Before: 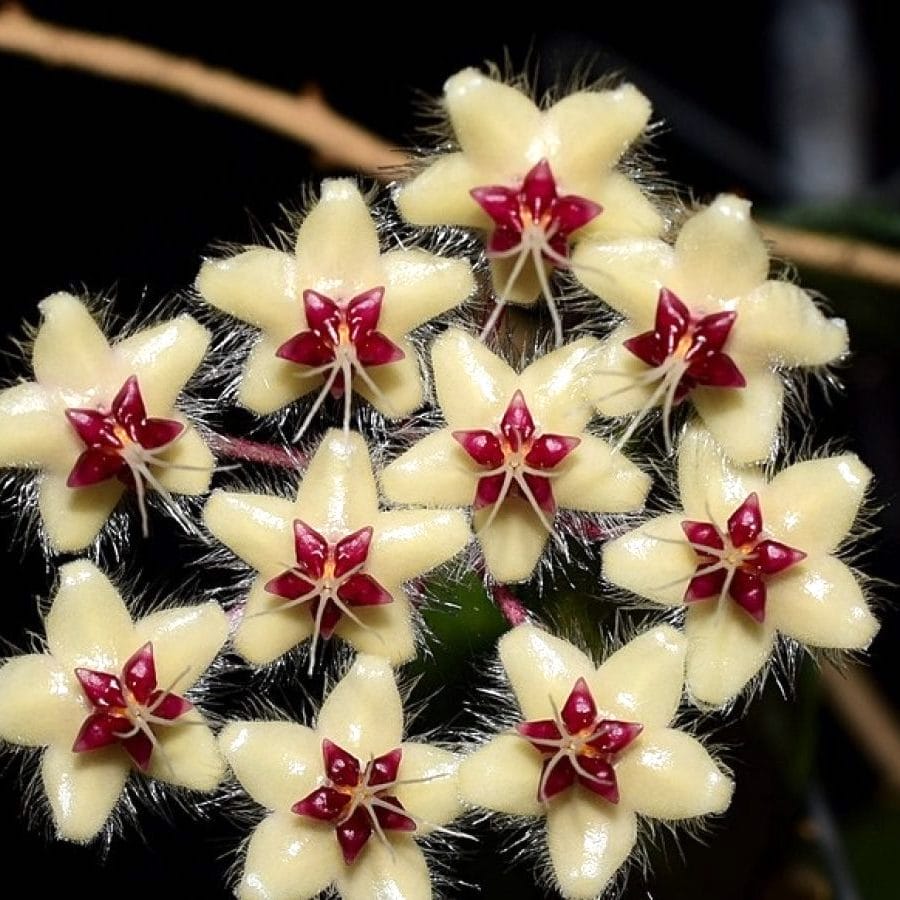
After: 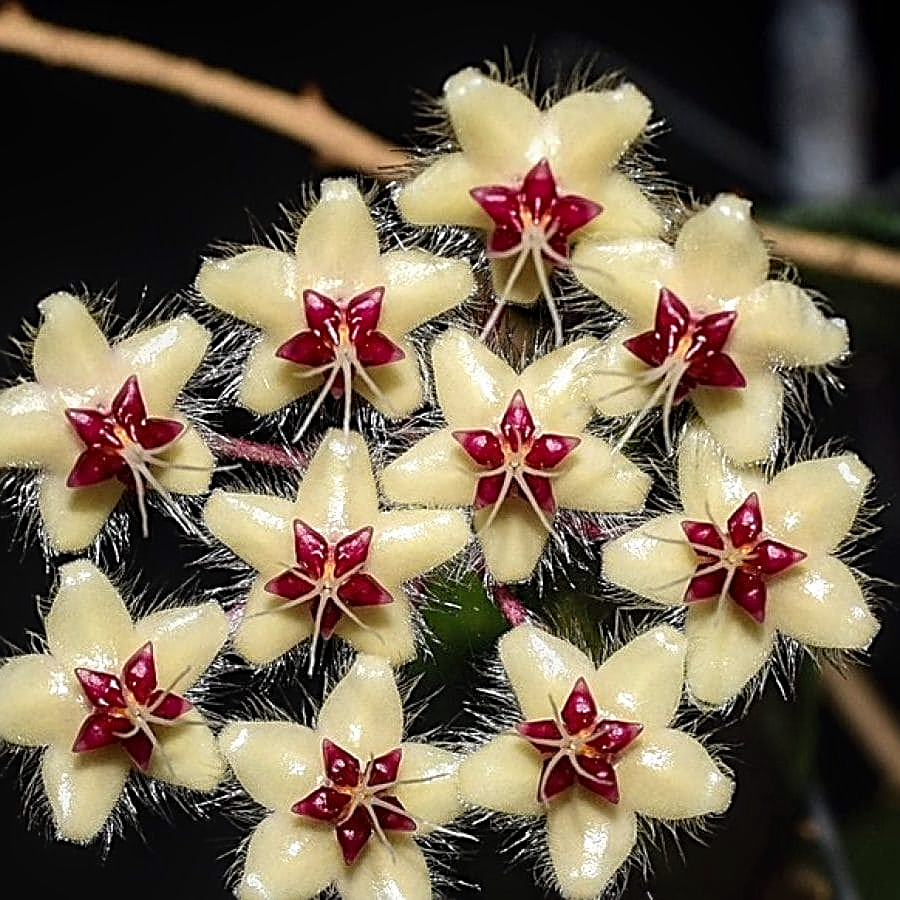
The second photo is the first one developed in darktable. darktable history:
local contrast: detail 130%
sharpen: radius 2.676, amount 0.669
